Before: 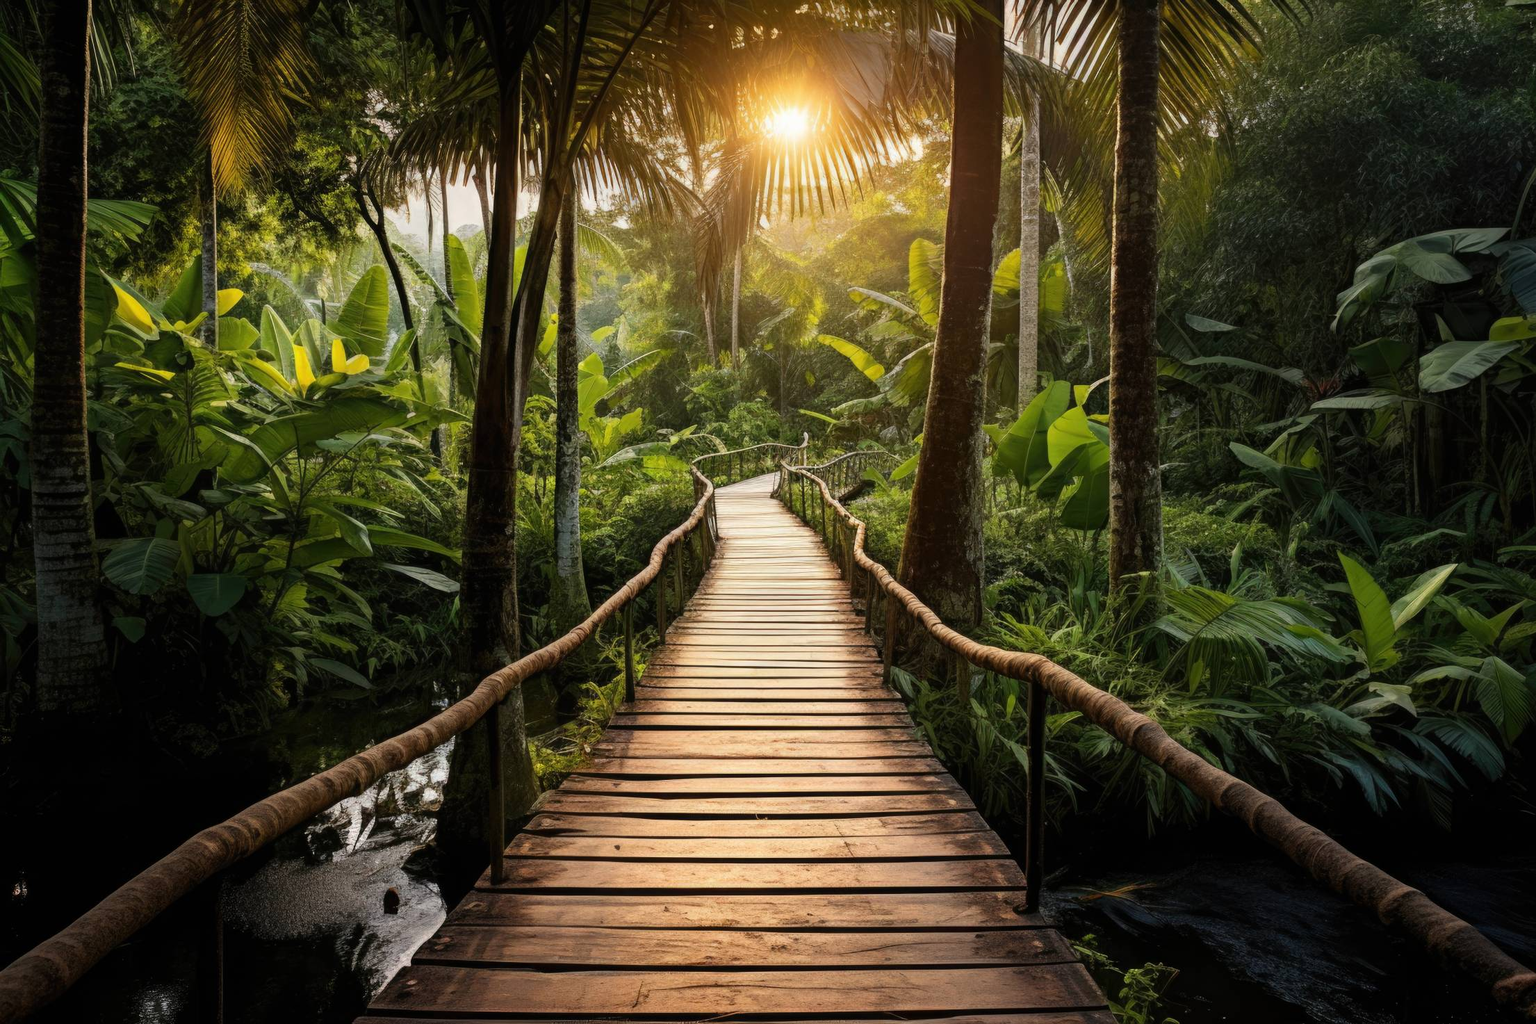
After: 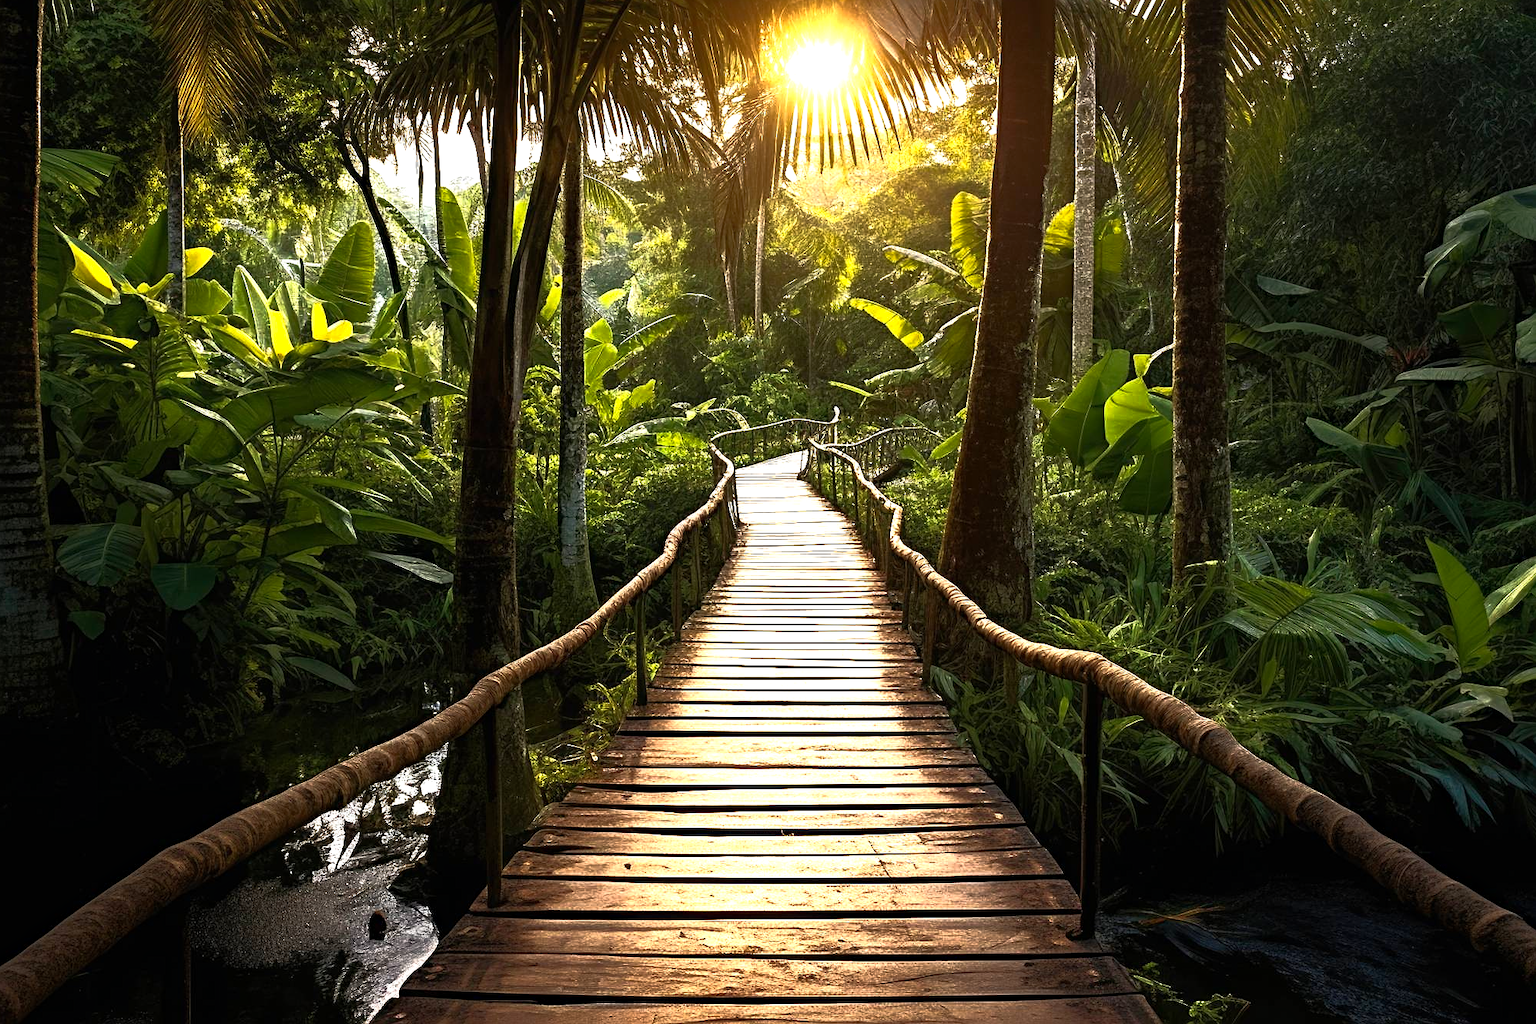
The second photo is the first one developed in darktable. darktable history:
crop: left 3.305%, top 6.436%, right 6.389%, bottom 3.258%
contrast brightness saturation: contrast 0.04, saturation 0.07
haze removal: compatibility mode true, adaptive false
exposure: black level correction 0, exposure 1 EV, compensate exposure bias true, compensate highlight preservation false
base curve: curves: ch0 [(0, 0) (0.564, 0.291) (0.802, 0.731) (1, 1)]
sharpen: on, module defaults
velvia: strength 15%
